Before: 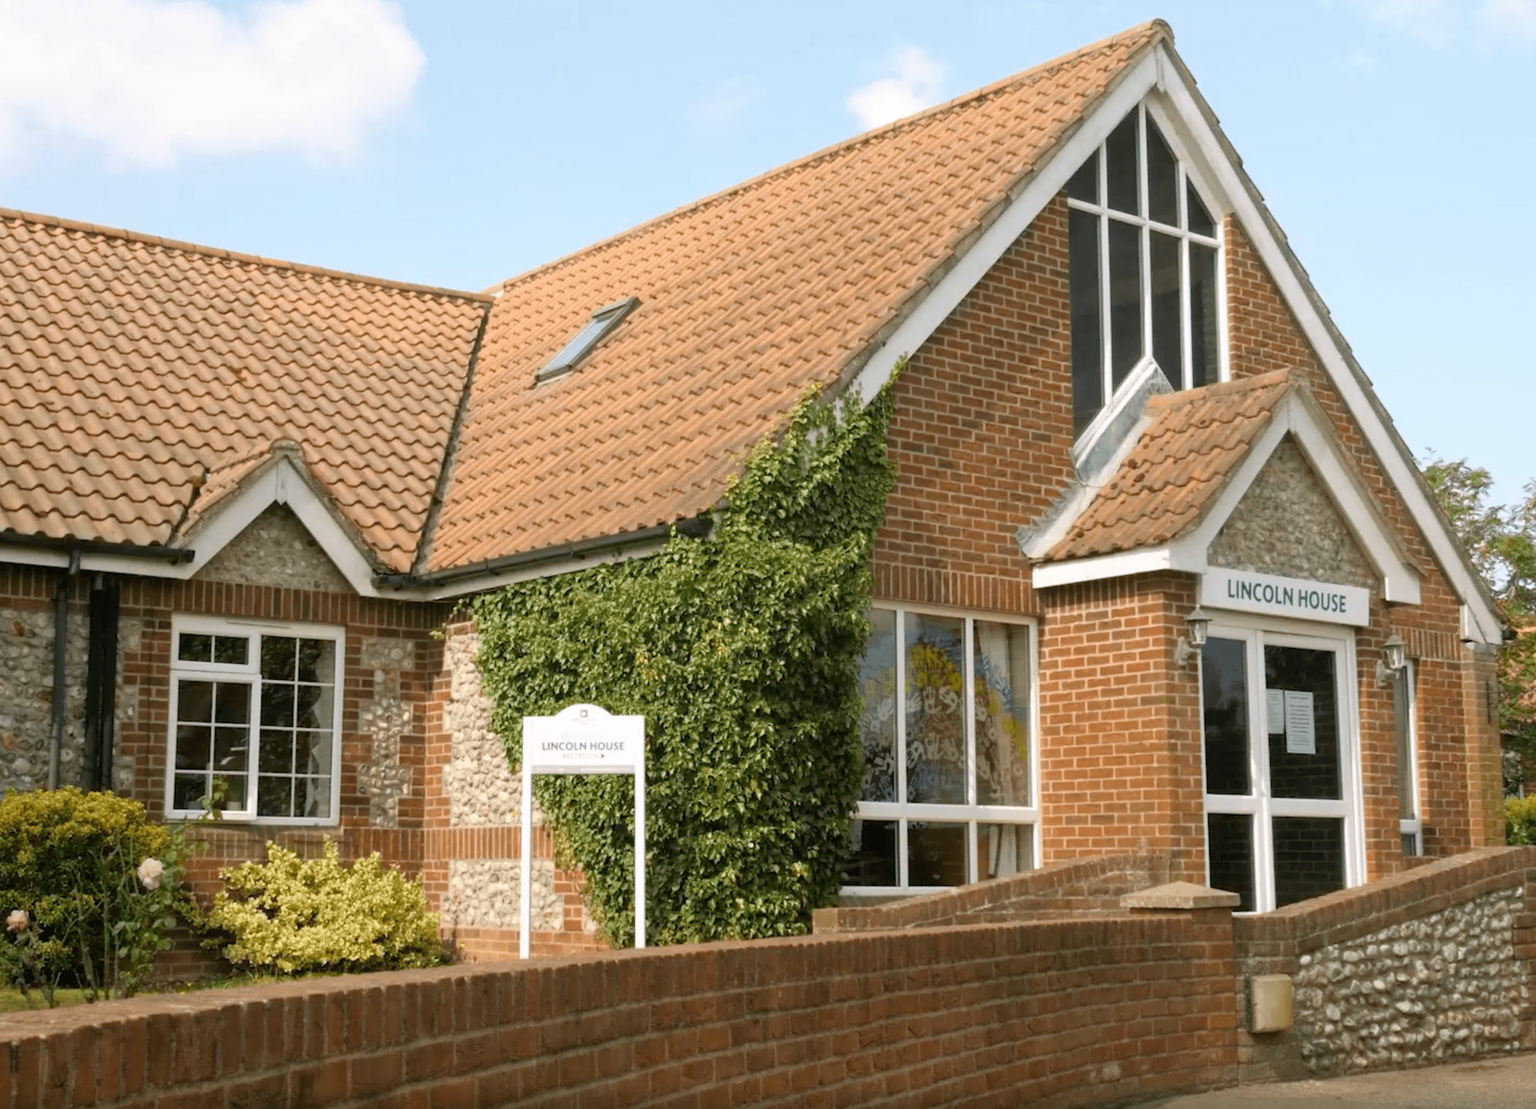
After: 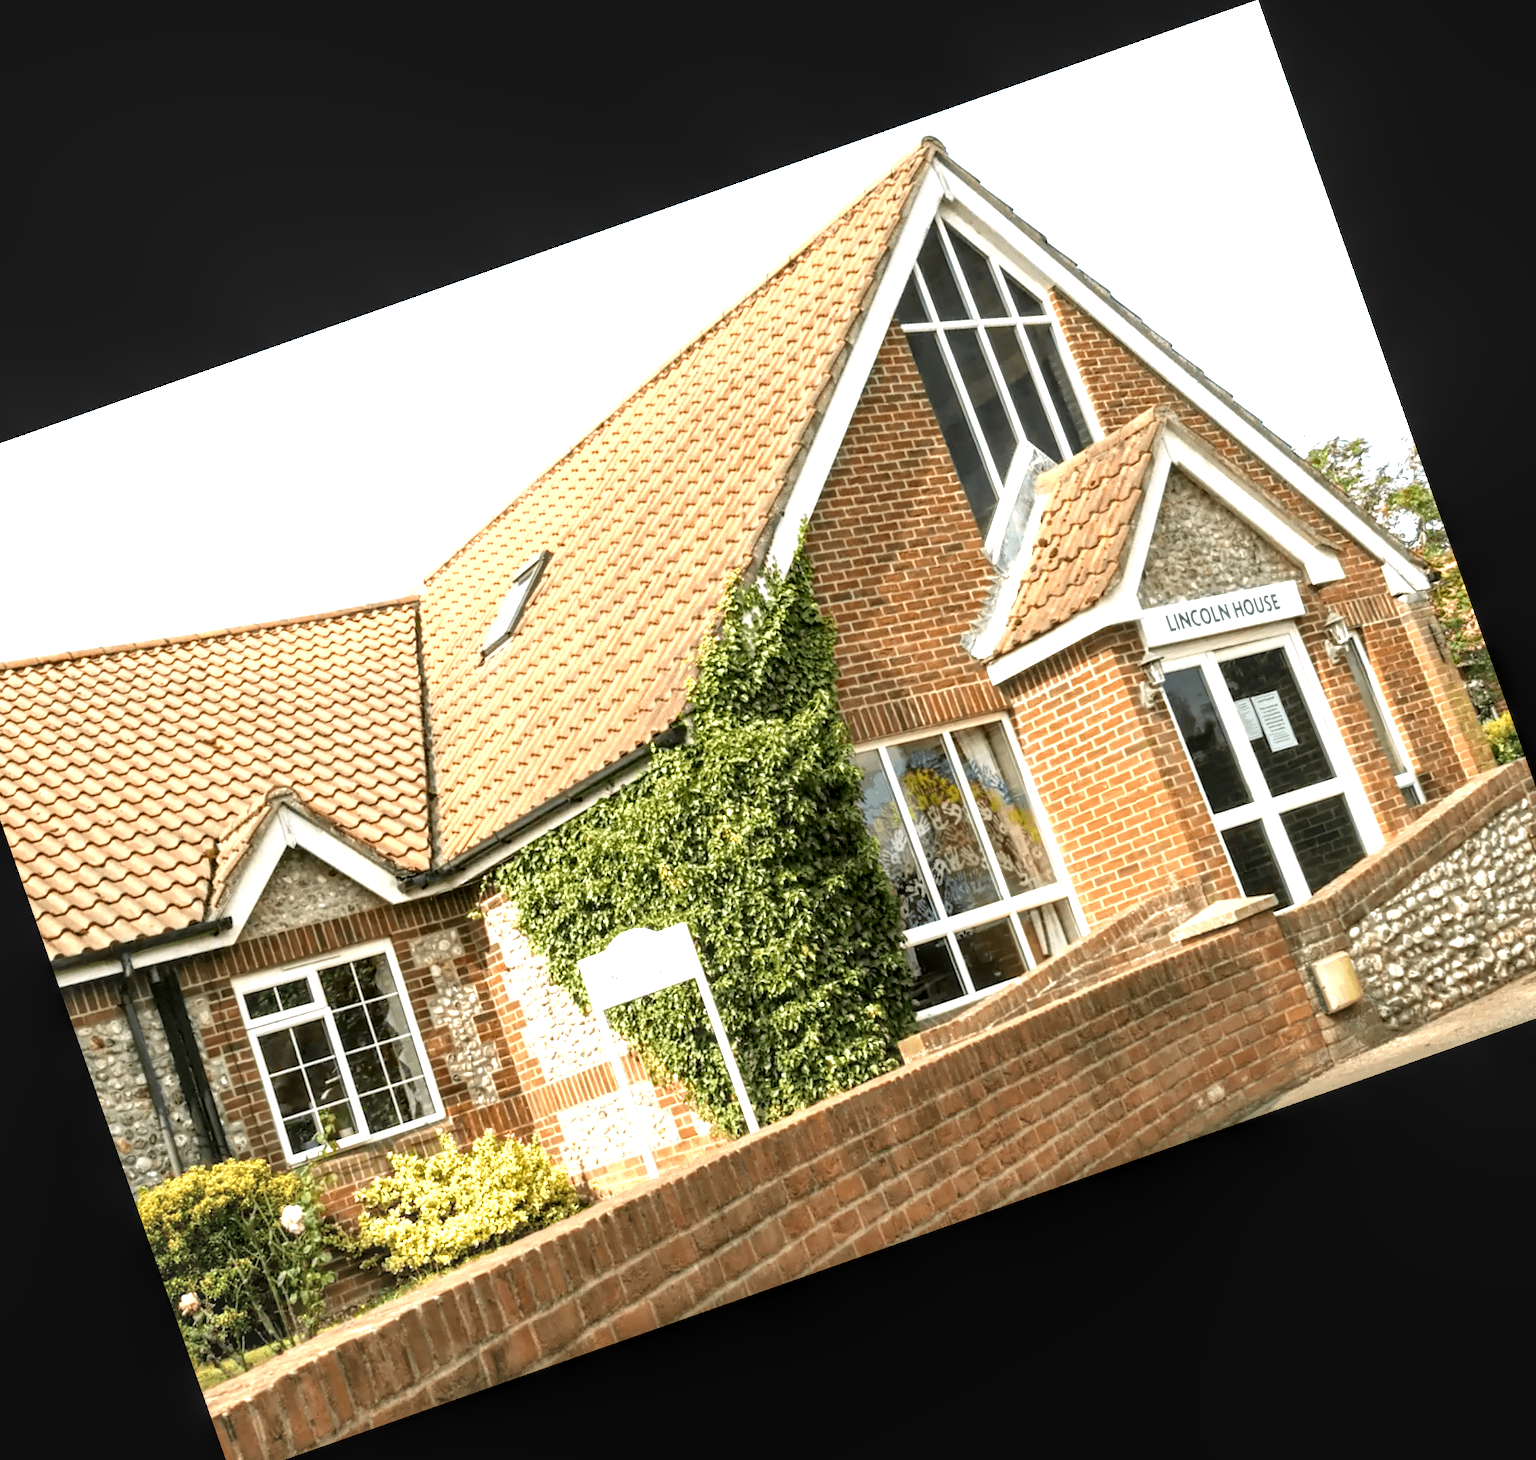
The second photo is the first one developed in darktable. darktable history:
exposure: black level correction -0.002, exposure 1.115 EV, compensate highlight preservation false
crop and rotate: angle 19.43°, left 6.812%, right 4.125%, bottom 1.087%
local contrast: highlights 60%, shadows 60%, detail 160%
